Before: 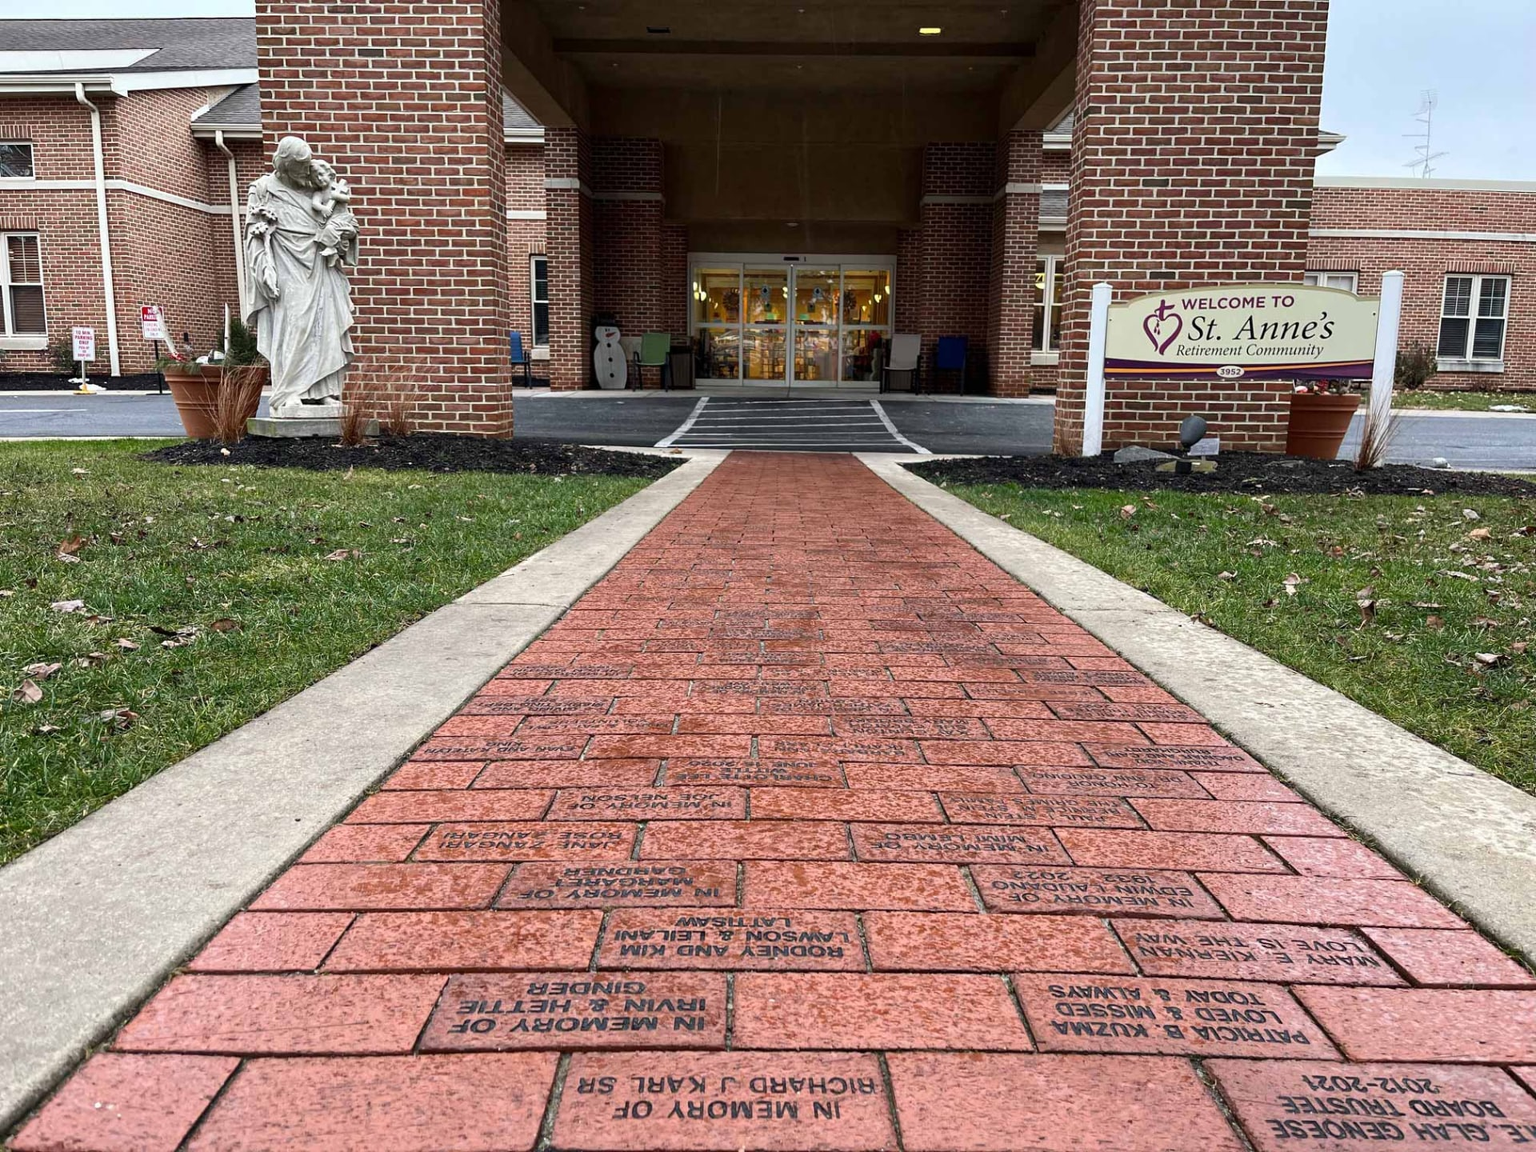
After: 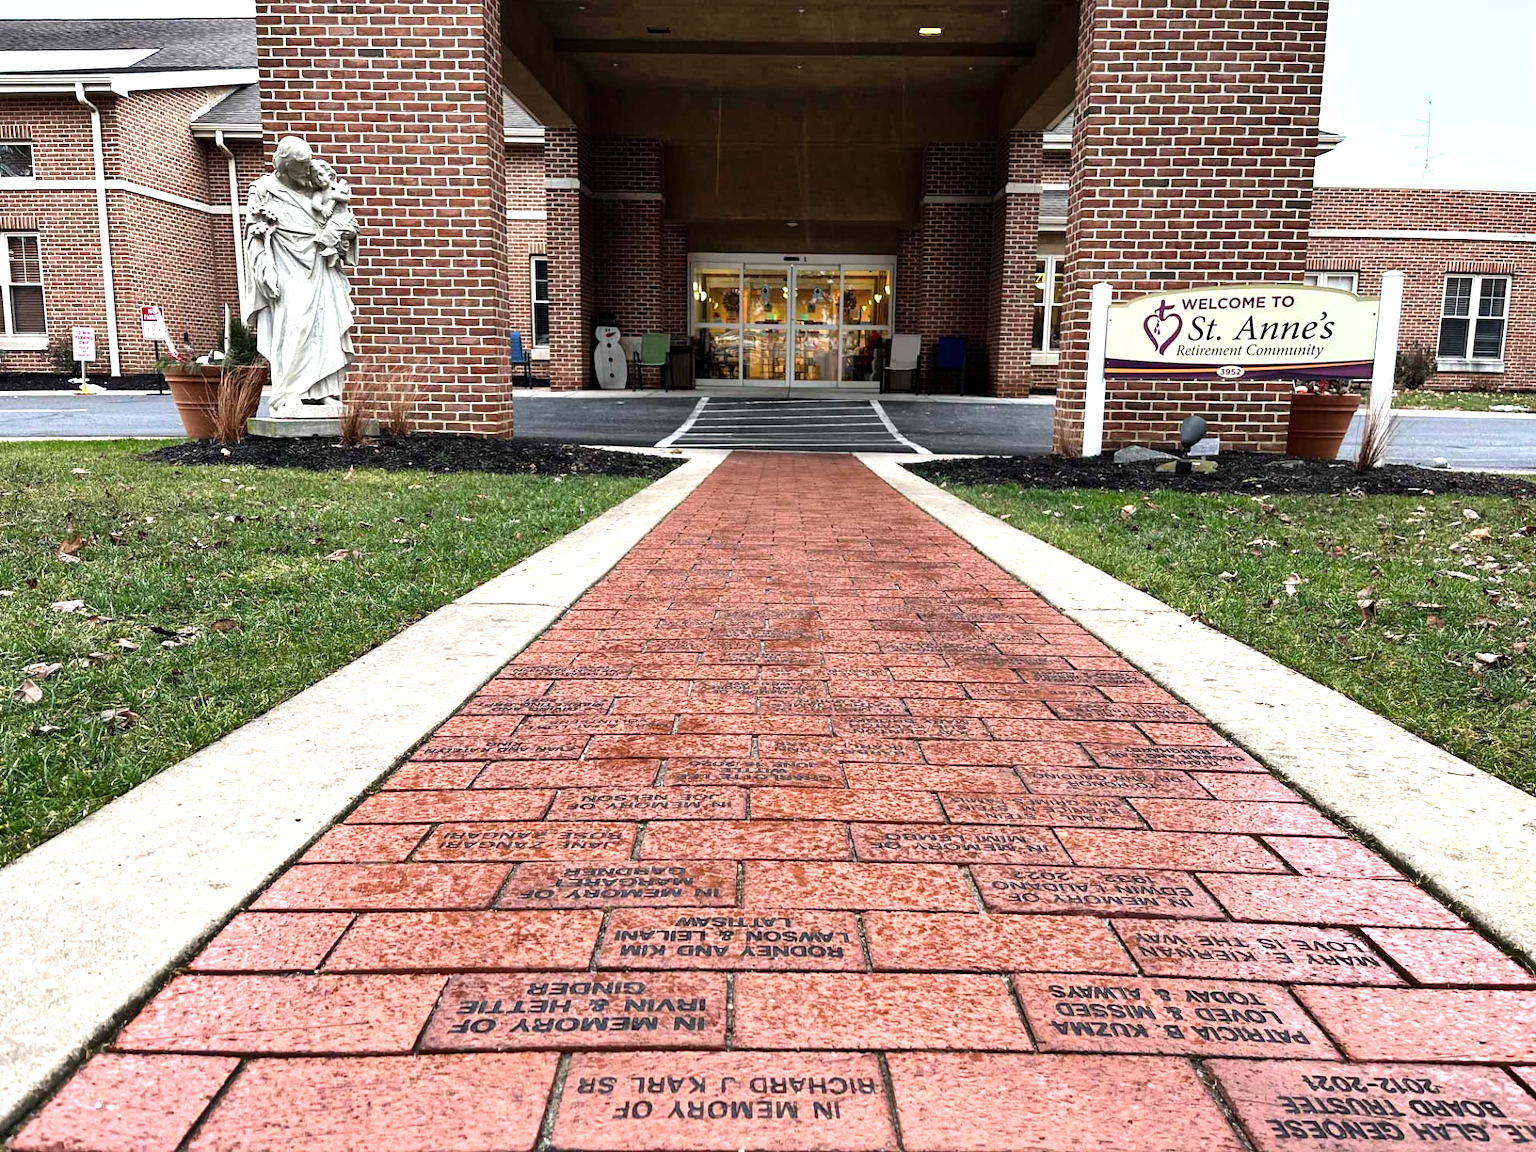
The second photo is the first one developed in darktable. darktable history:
tone equalizer: -8 EV -0.739 EV, -7 EV -0.671 EV, -6 EV -0.612 EV, -5 EV -0.406 EV, -3 EV 0.376 EV, -2 EV 0.6 EV, -1 EV 0.697 EV, +0 EV 0.765 EV
shadows and highlights: low approximation 0.01, soften with gaussian
